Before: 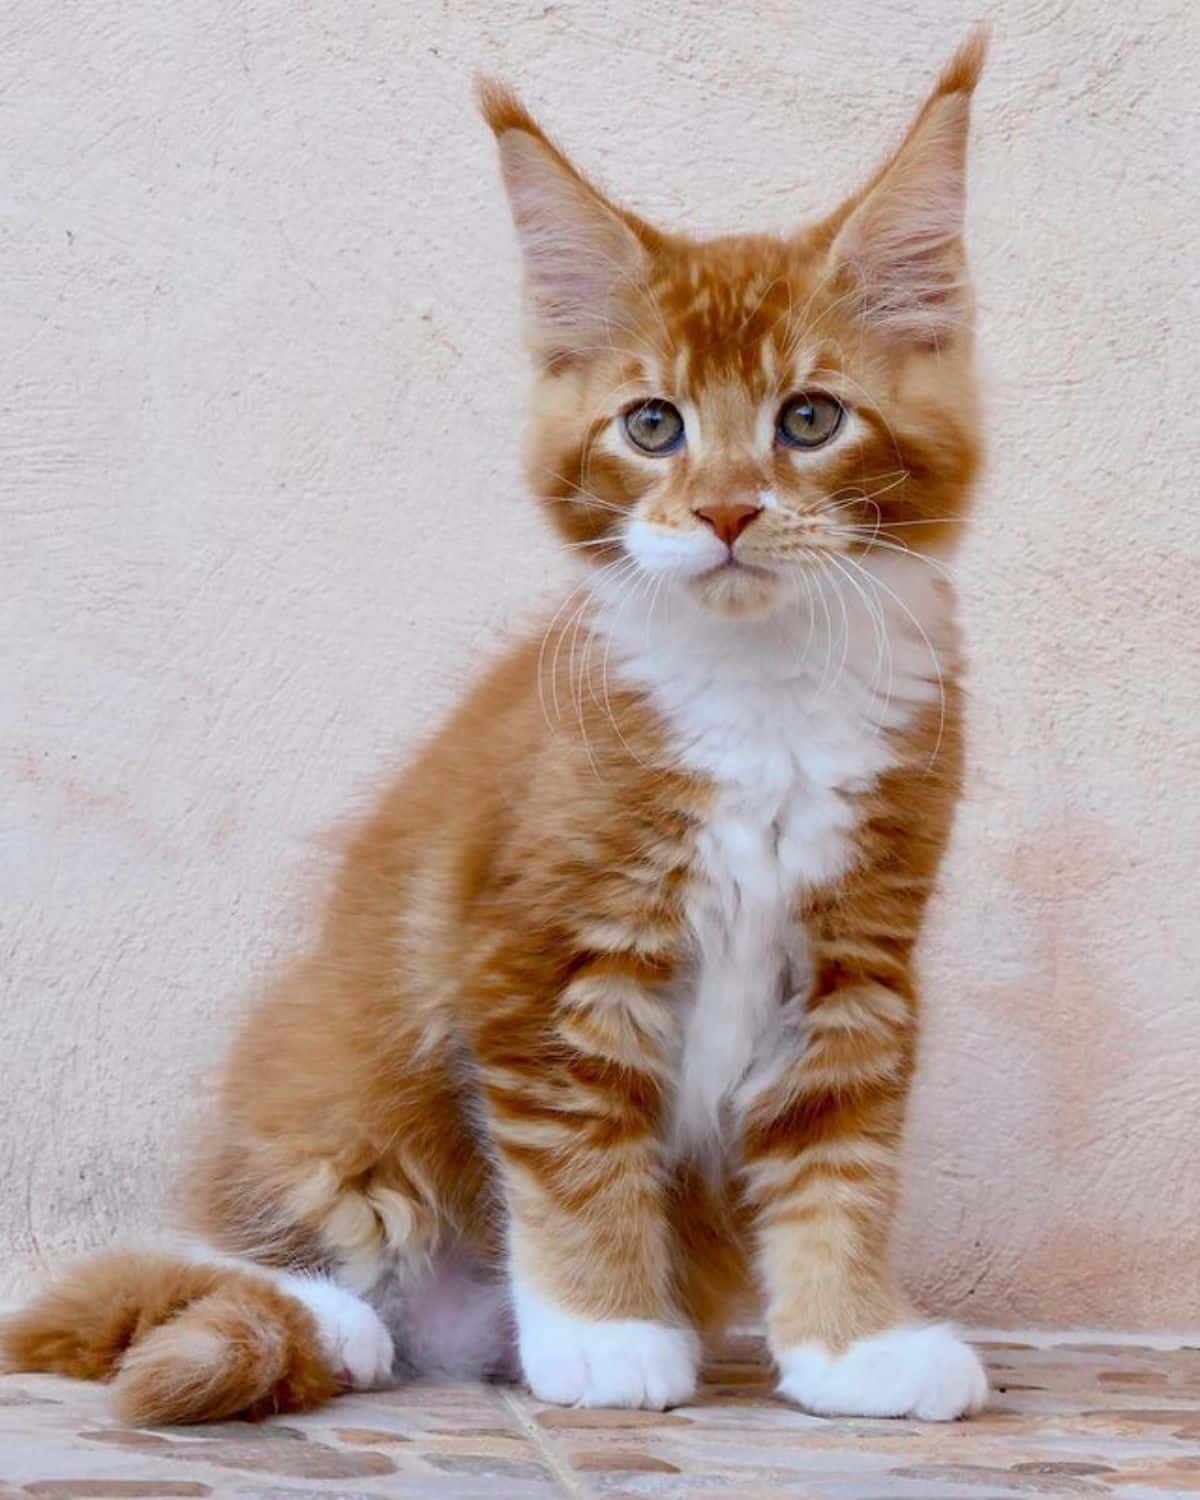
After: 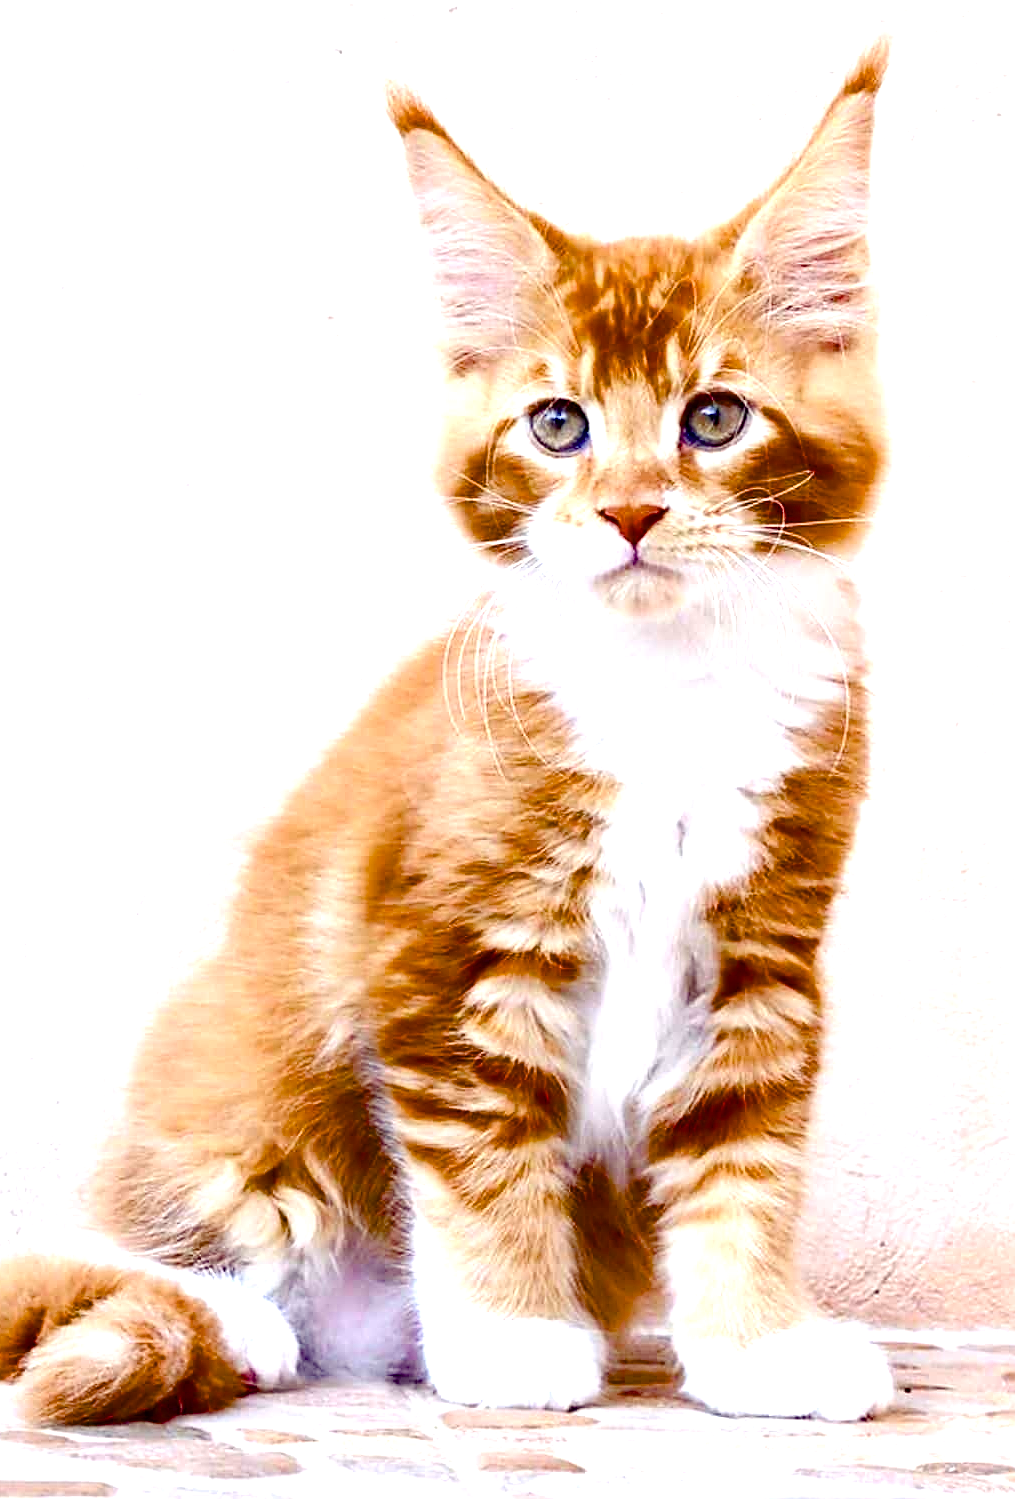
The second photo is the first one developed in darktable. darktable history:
color balance rgb: shadows lift › luminance -21.243%, shadows lift › chroma 8.665%, shadows lift › hue 282.18°, perceptual saturation grading › global saturation 45.749%, perceptual saturation grading › highlights -50.056%, perceptual saturation grading › shadows 30.721%, global vibrance 6.875%, saturation formula JzAzBz (2021)
crop: left 7.967%, right 7.419%
exposure: black level correction 0.001, exposure 1.399 EV, compensate exposure bias true, compensate highlight preservation false
sharpen: on, module defaults
